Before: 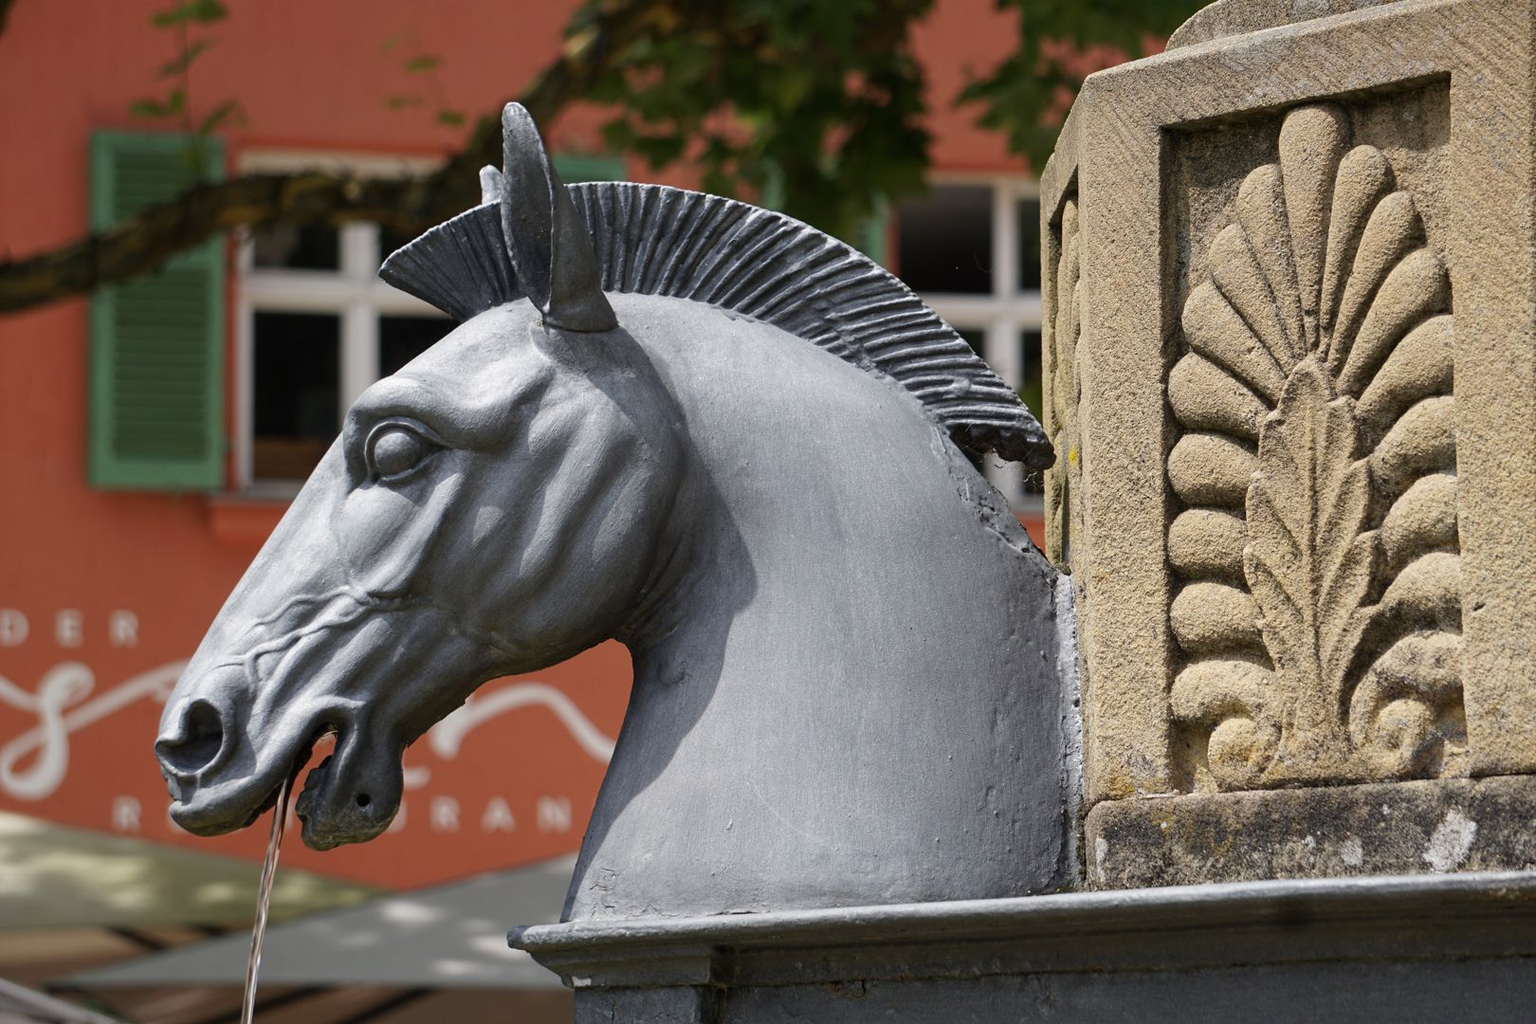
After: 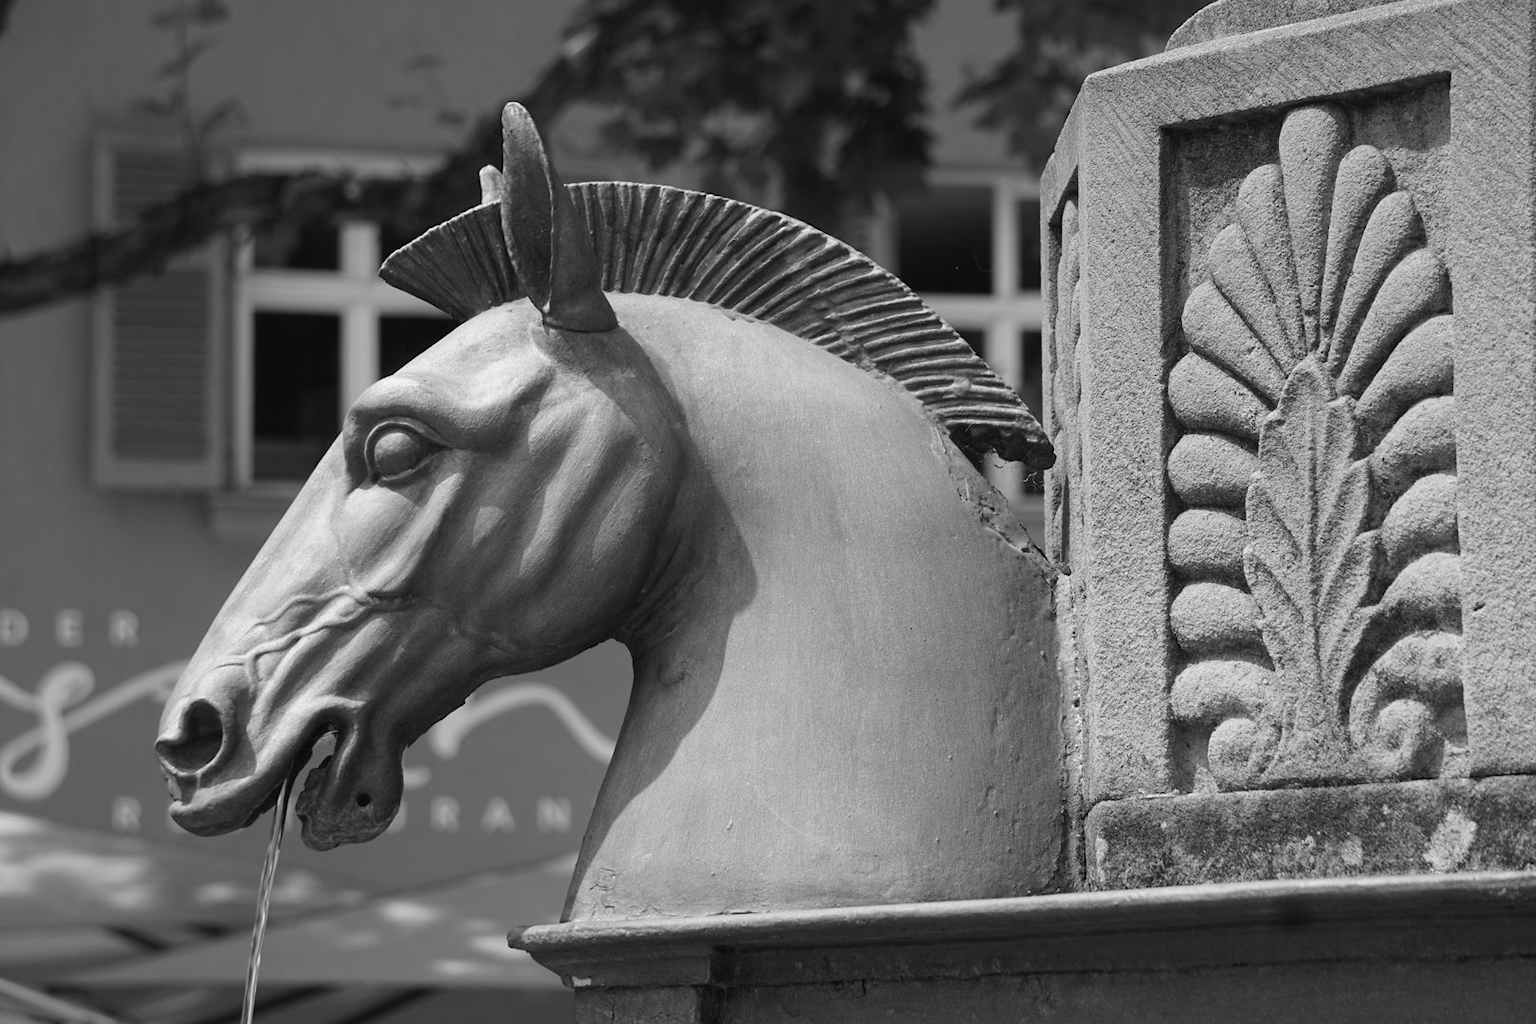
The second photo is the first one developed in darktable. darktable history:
monochrome: on, module defaults
contrast equalizer: octaves 7, y [[0.6 ×6], [0.55 ×6], [0 ×6], [0 ×6], [0 ×6]], mix -0.2
